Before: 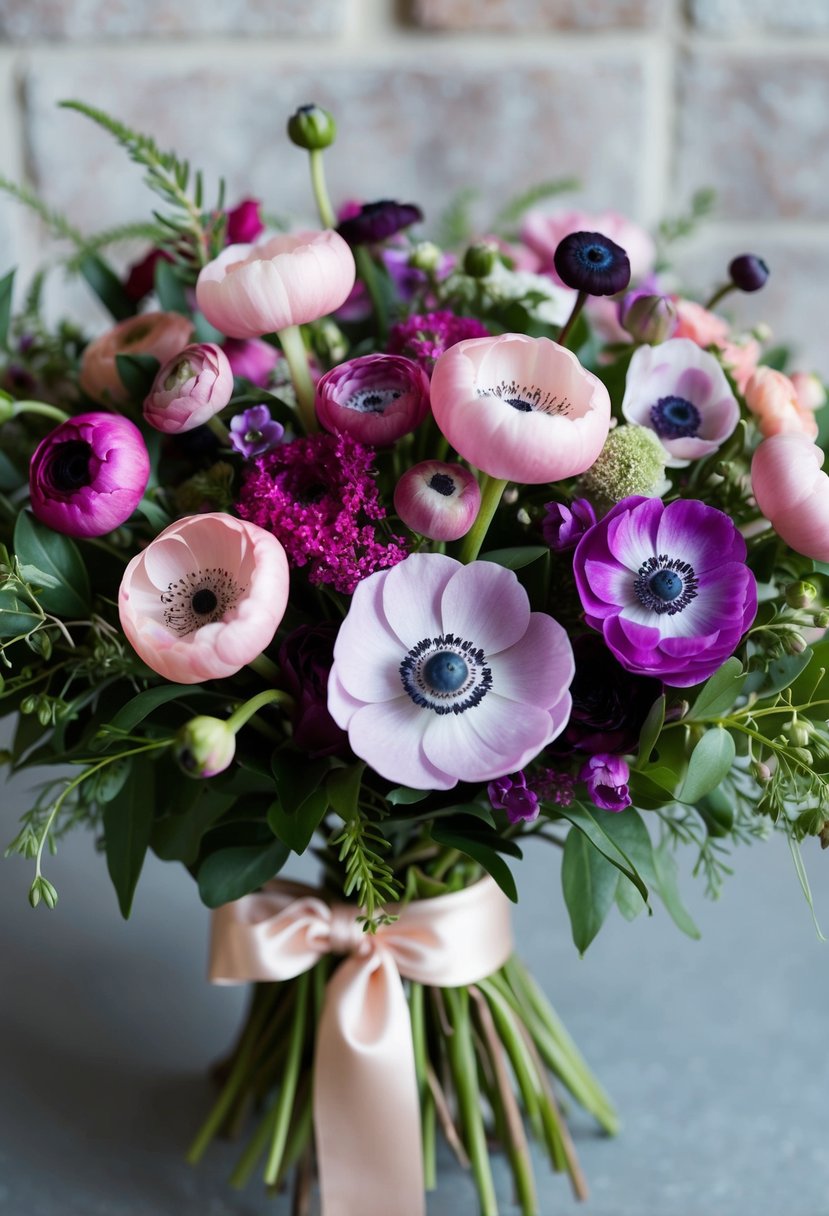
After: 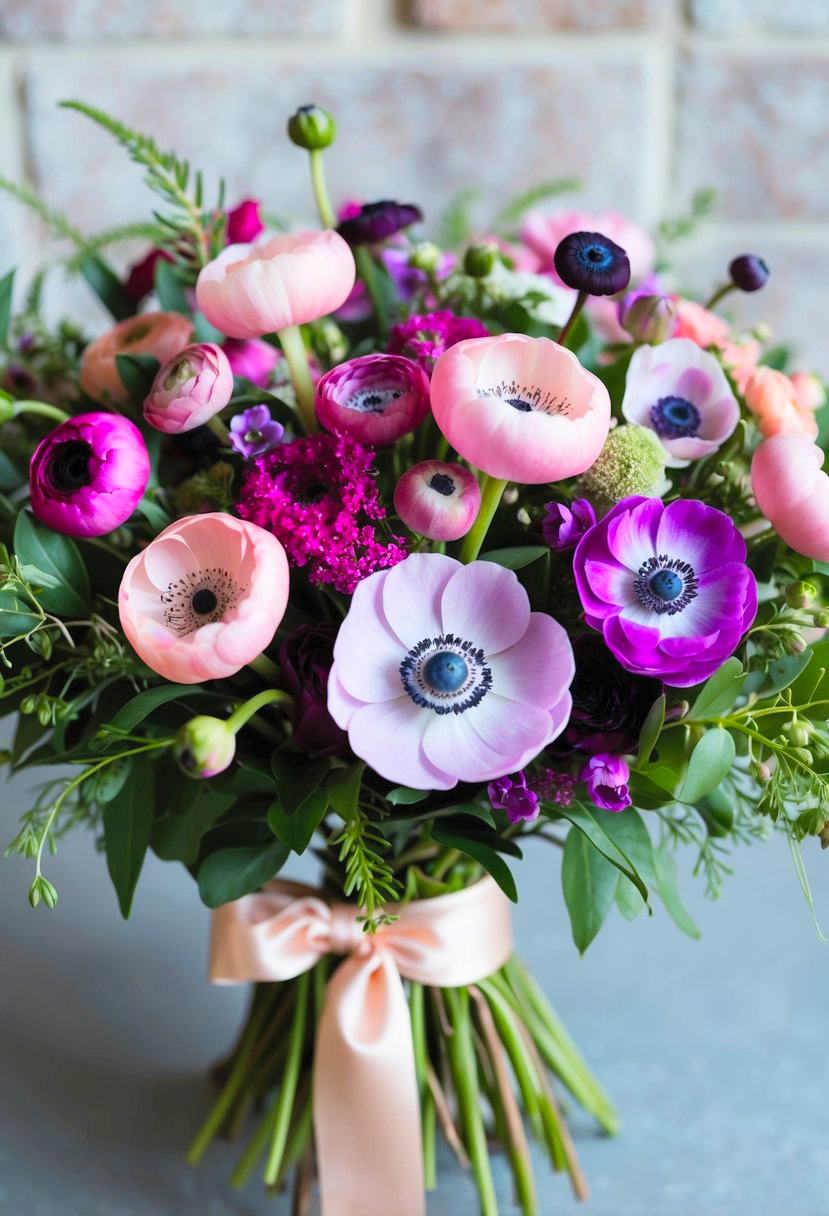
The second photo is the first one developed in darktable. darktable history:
contrast brightness saturation: contrast 0.068, brightness 0.171, saturation 0.404
